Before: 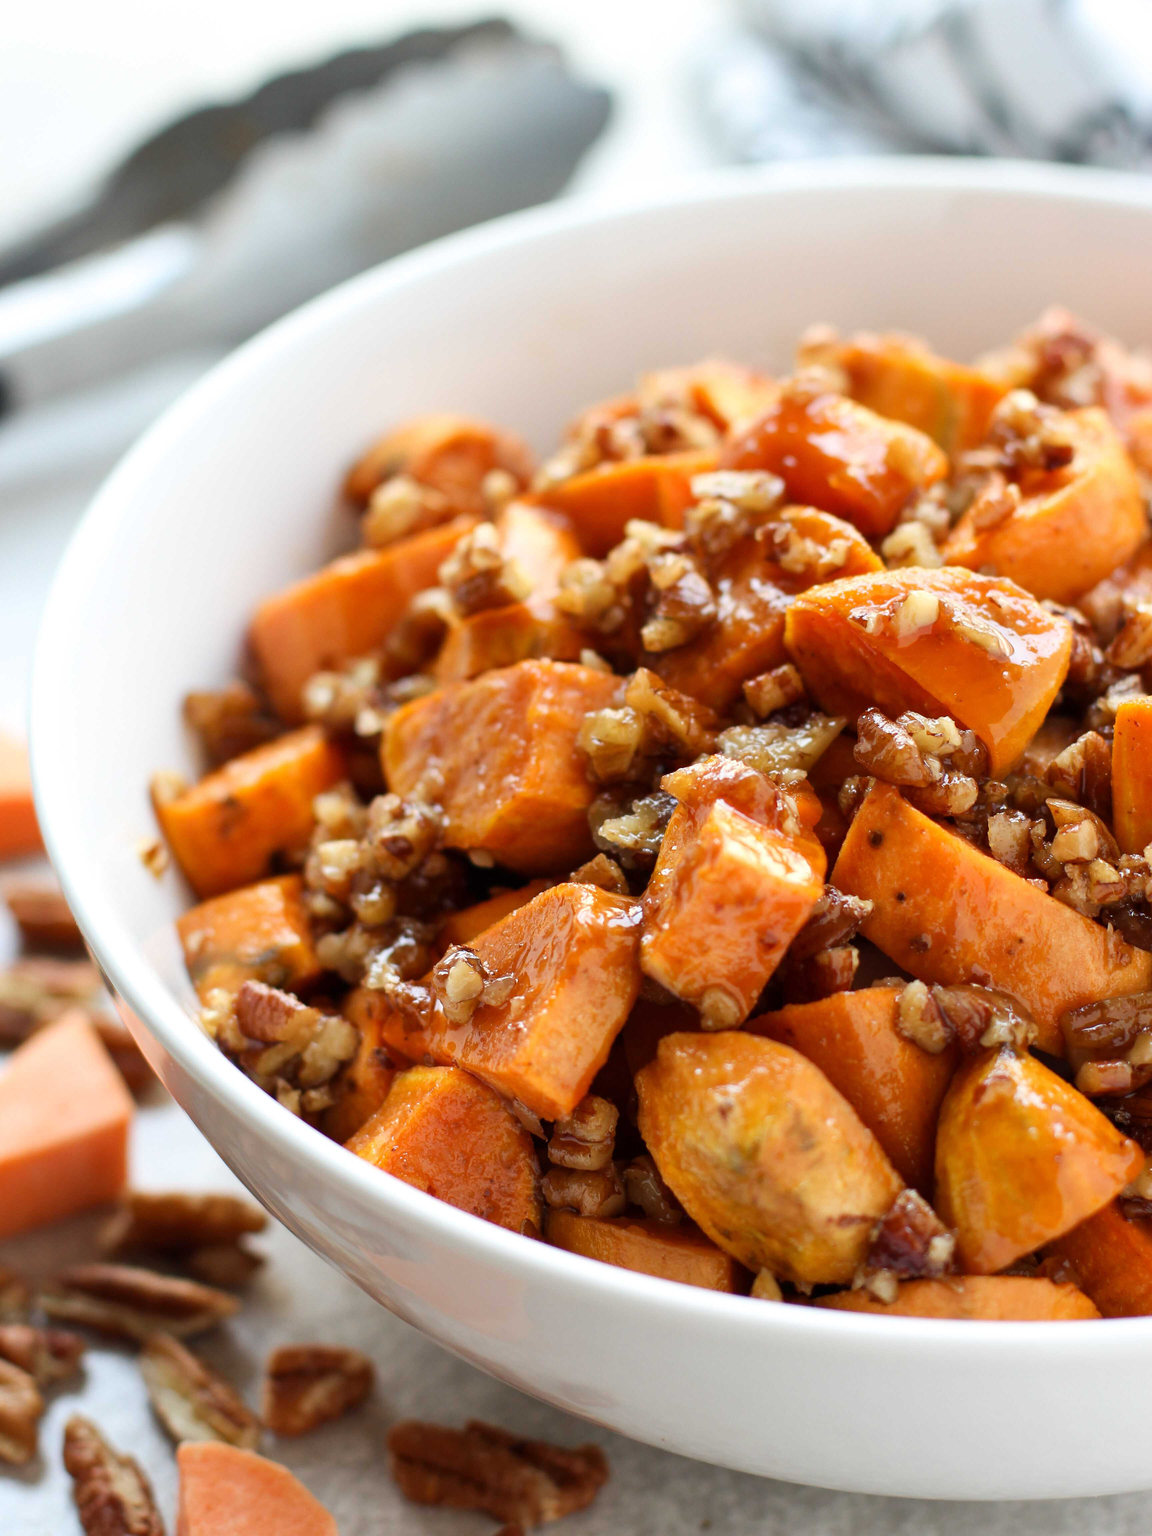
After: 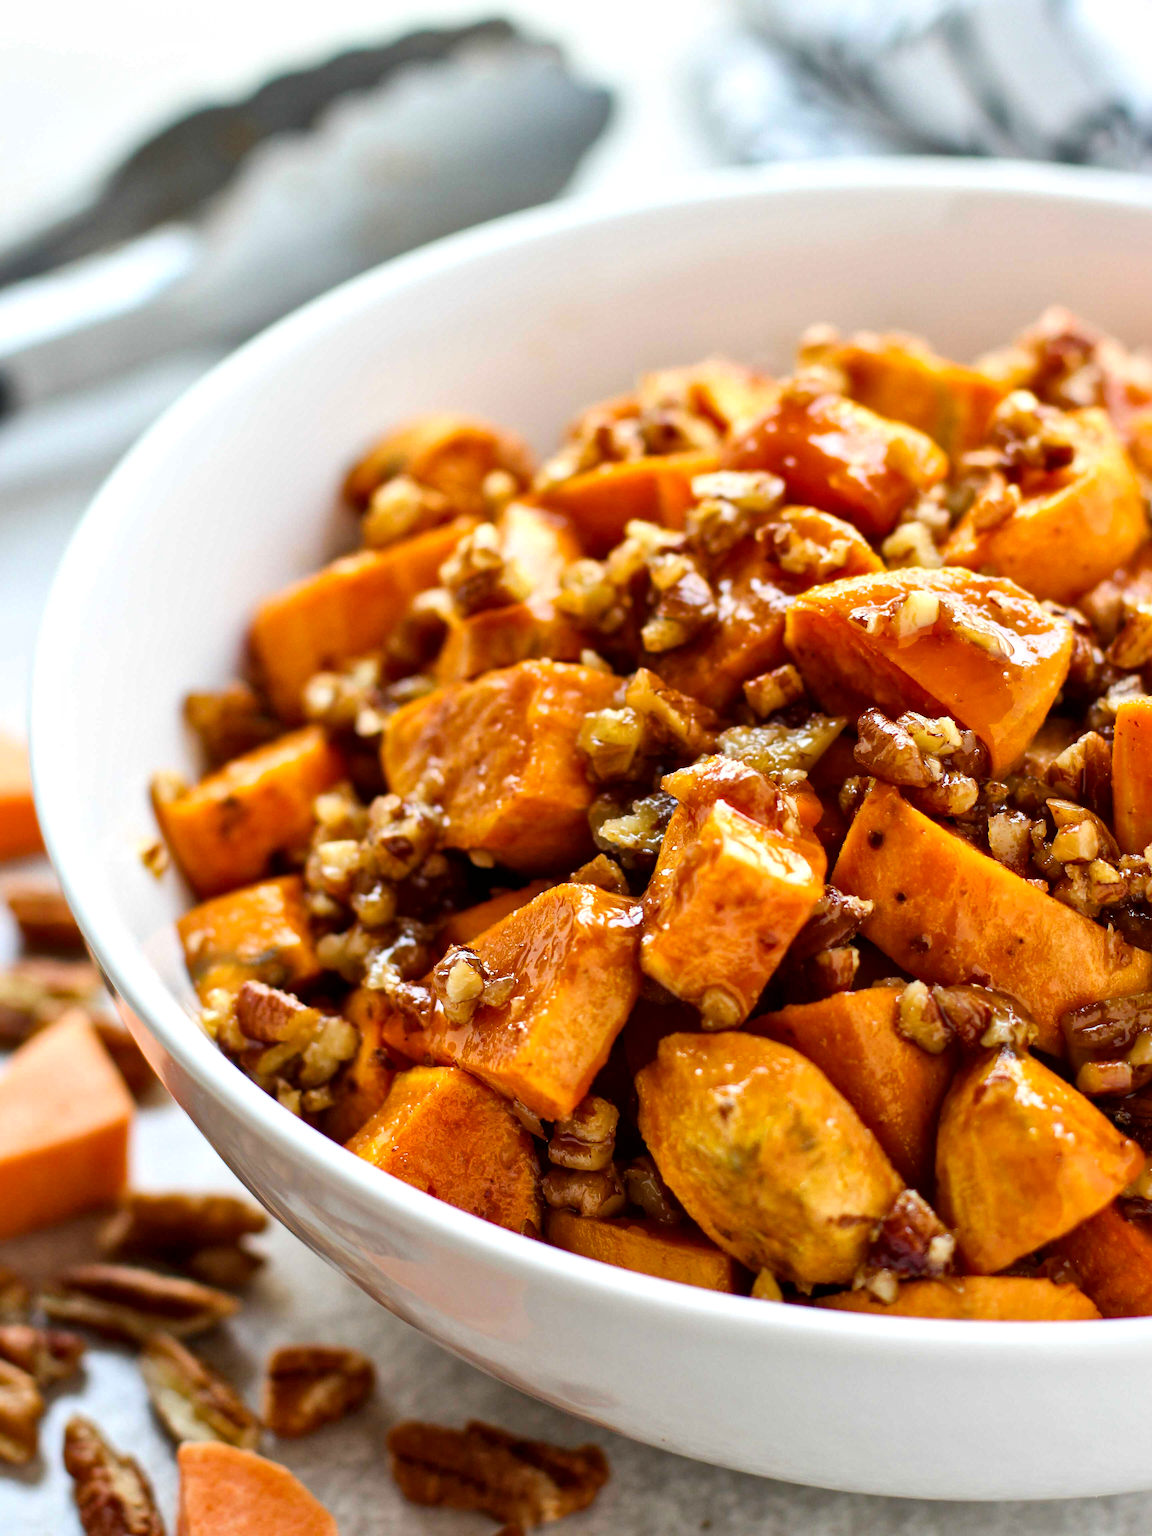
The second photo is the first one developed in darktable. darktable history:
local contrast: mode bilateral grid, contrast 25, coarseness 60, detail 151%, midtone range 0.2
color balance rgb: perceptual saturation grading › global saturation 20%, global vibrance 20%
